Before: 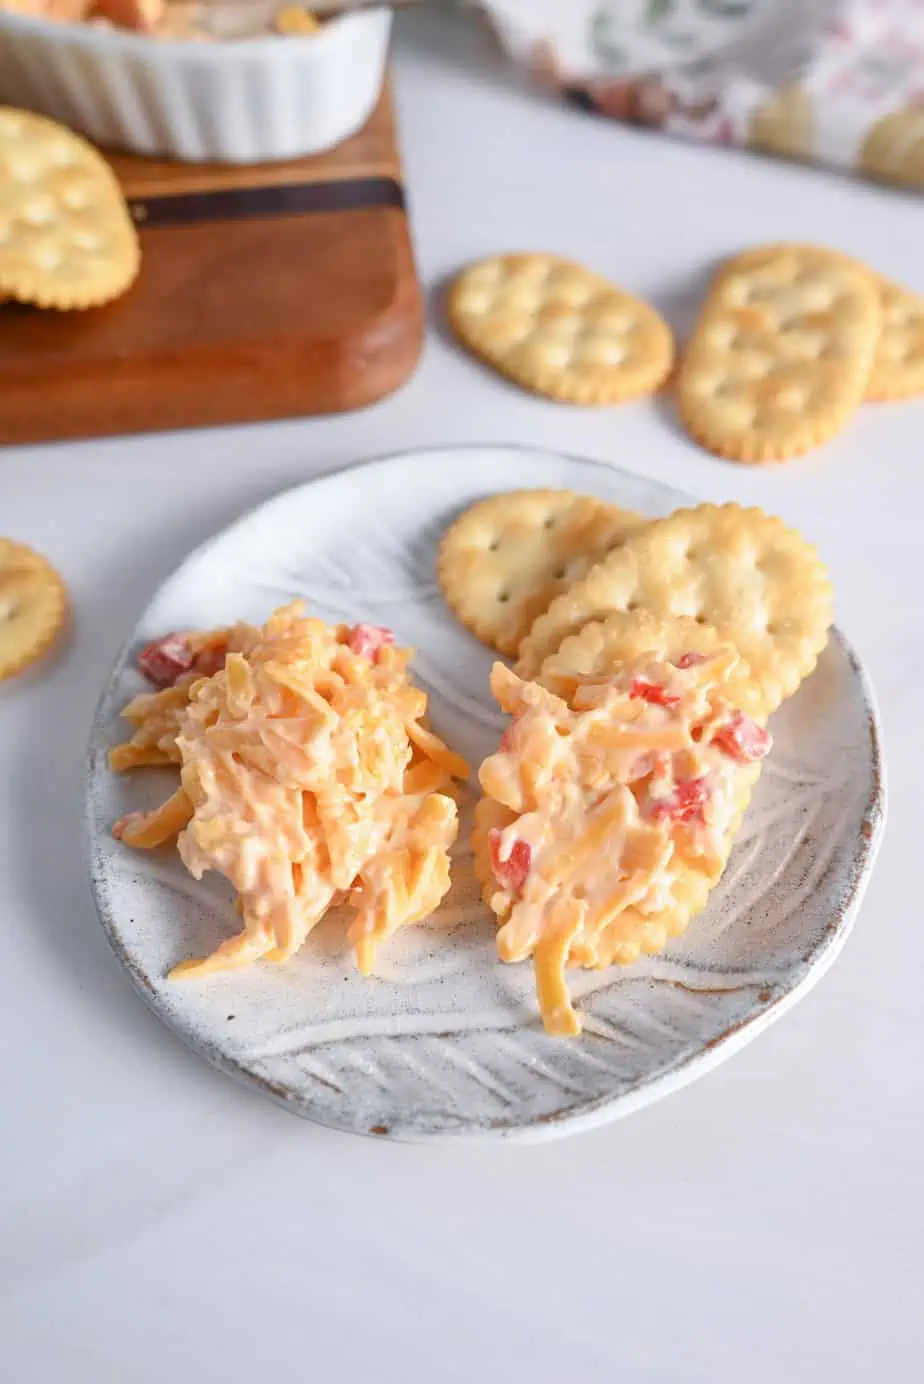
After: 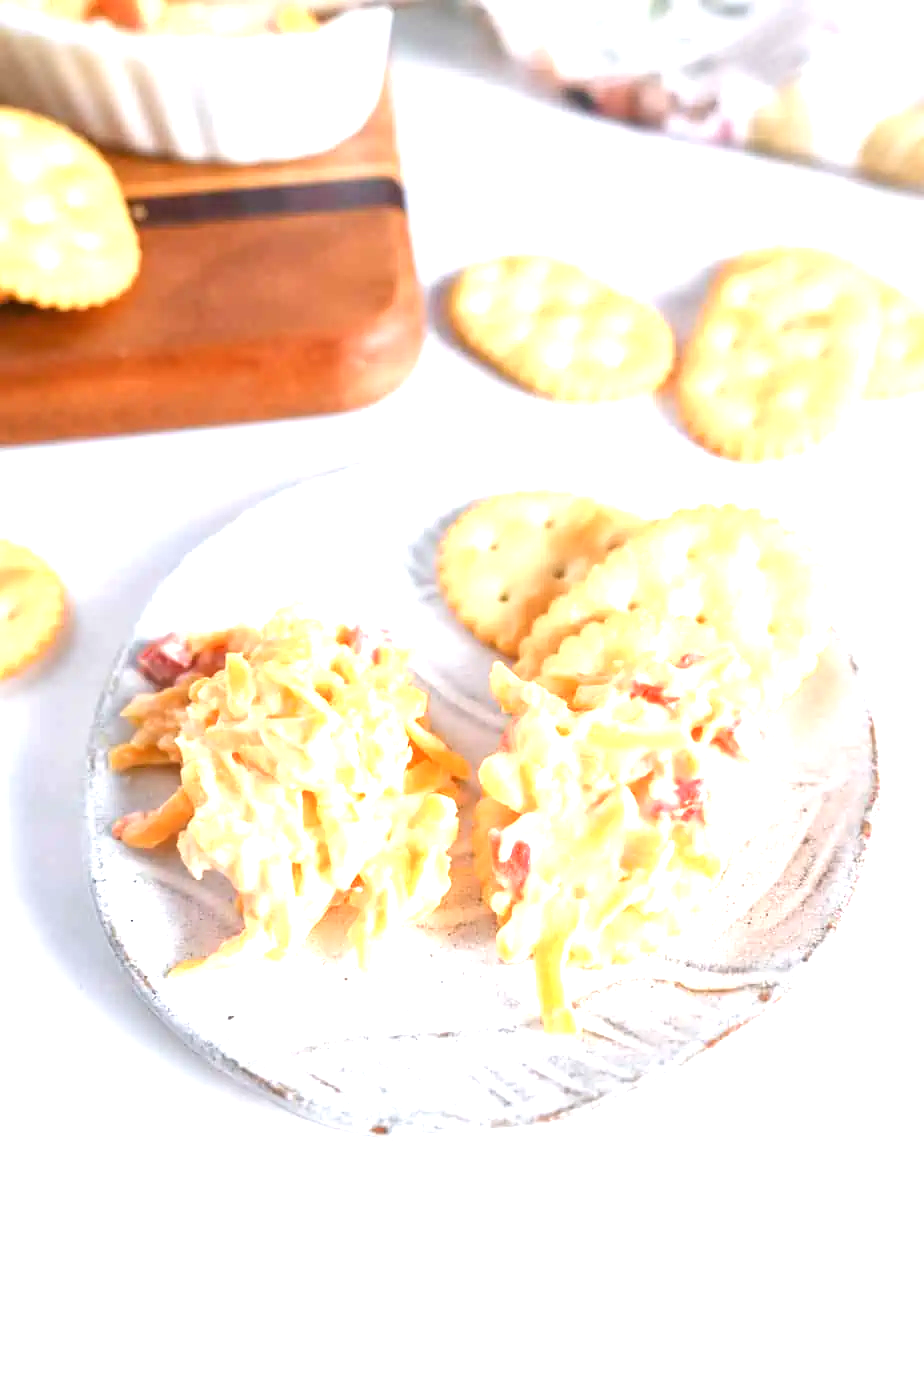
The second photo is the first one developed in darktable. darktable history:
exposure: black level correction 0, exposure 1.455 EV, compensate highlight preservation false
